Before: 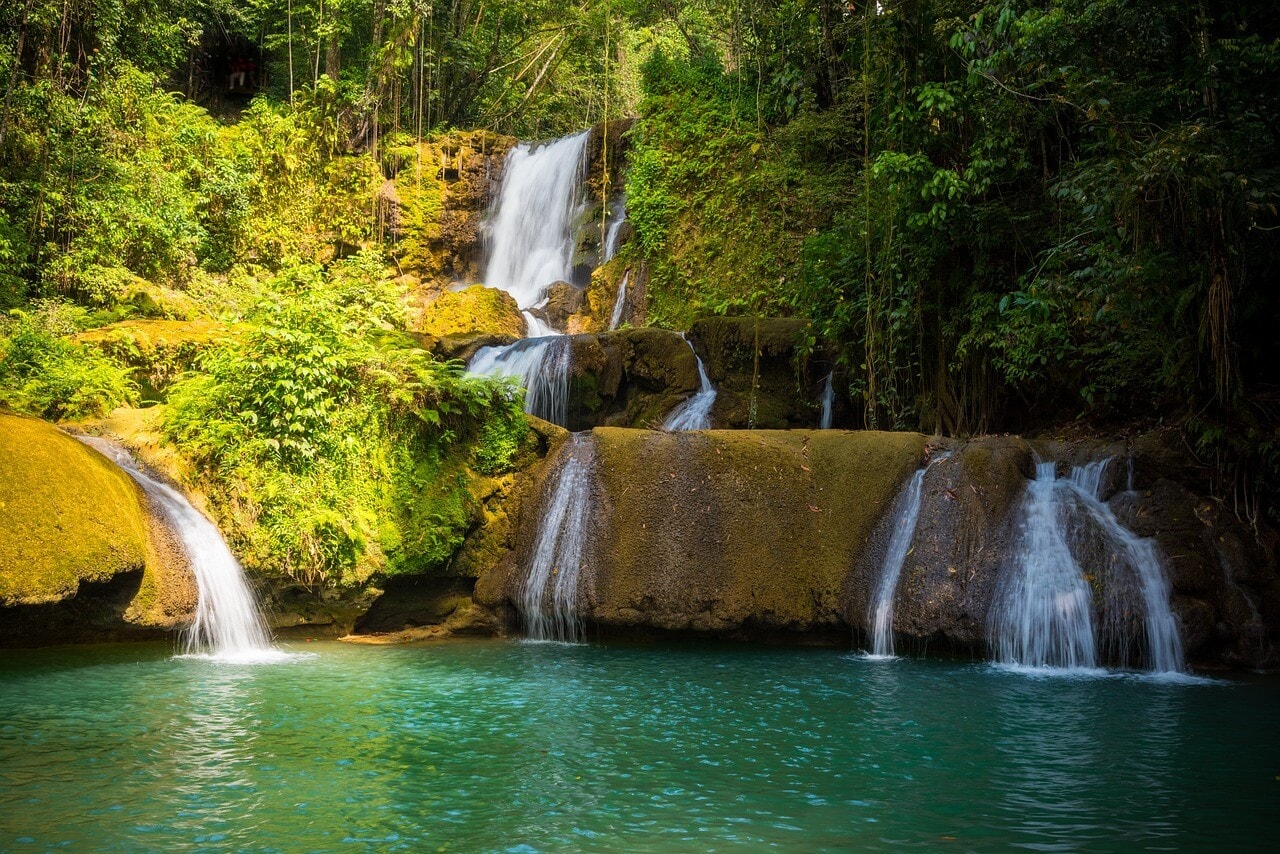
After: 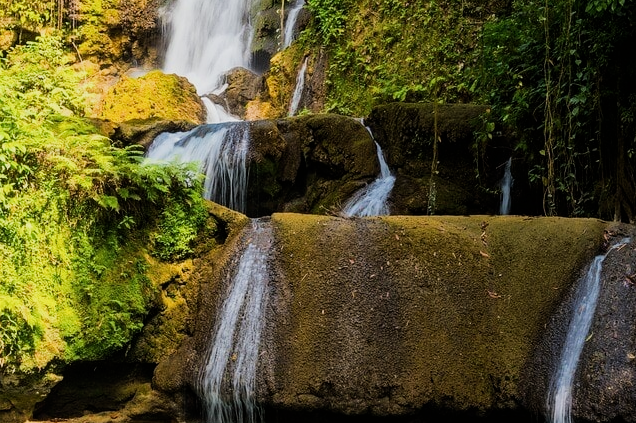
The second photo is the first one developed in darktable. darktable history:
tone equalizer: -8 EV -0.424 EV, -7 EV -0.395 EV, -6 EV -0.346 EV, -5 EV -0.234 EV, -3 EV 0.189 EV, -2 EV 0.334 EV, -1 EV 0.376 EV, +0 EV 0.441 EV, edges refinement/feathering 500, mask exposure compensation -1.57 EV, preserve details no
crop: left 25.103%, top 25.144%, right 25.192%, bottom 25.24%
filmic rgb: black relative exposure -7.97 EV, white relative exposure 4.01 EV, hardness 4.13
